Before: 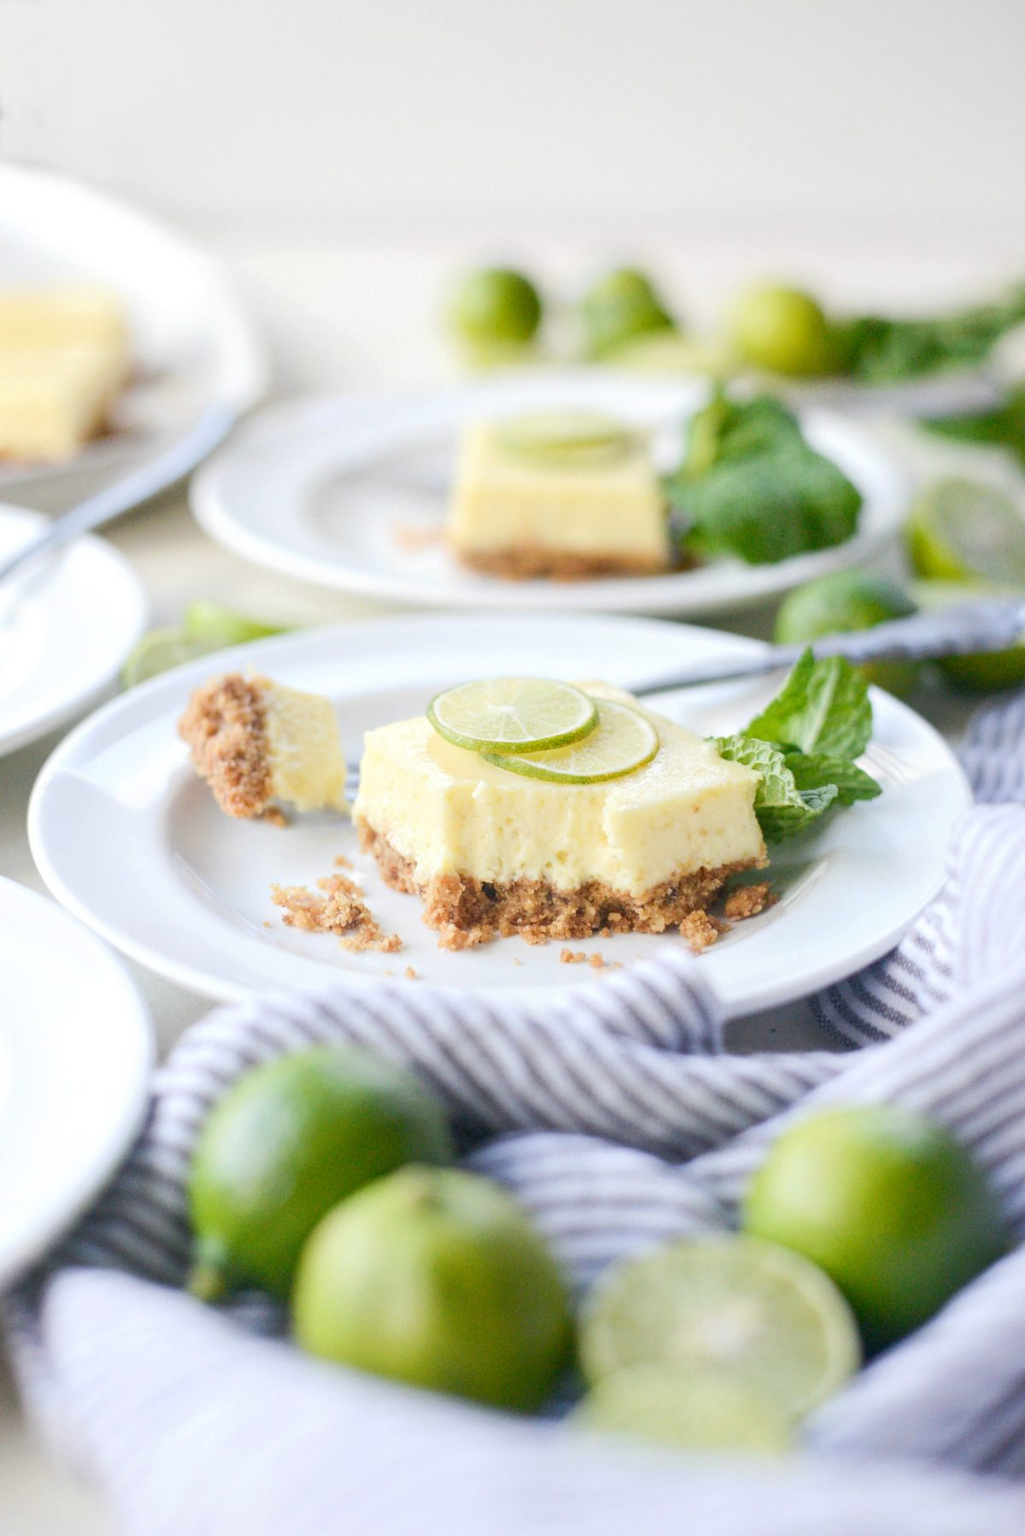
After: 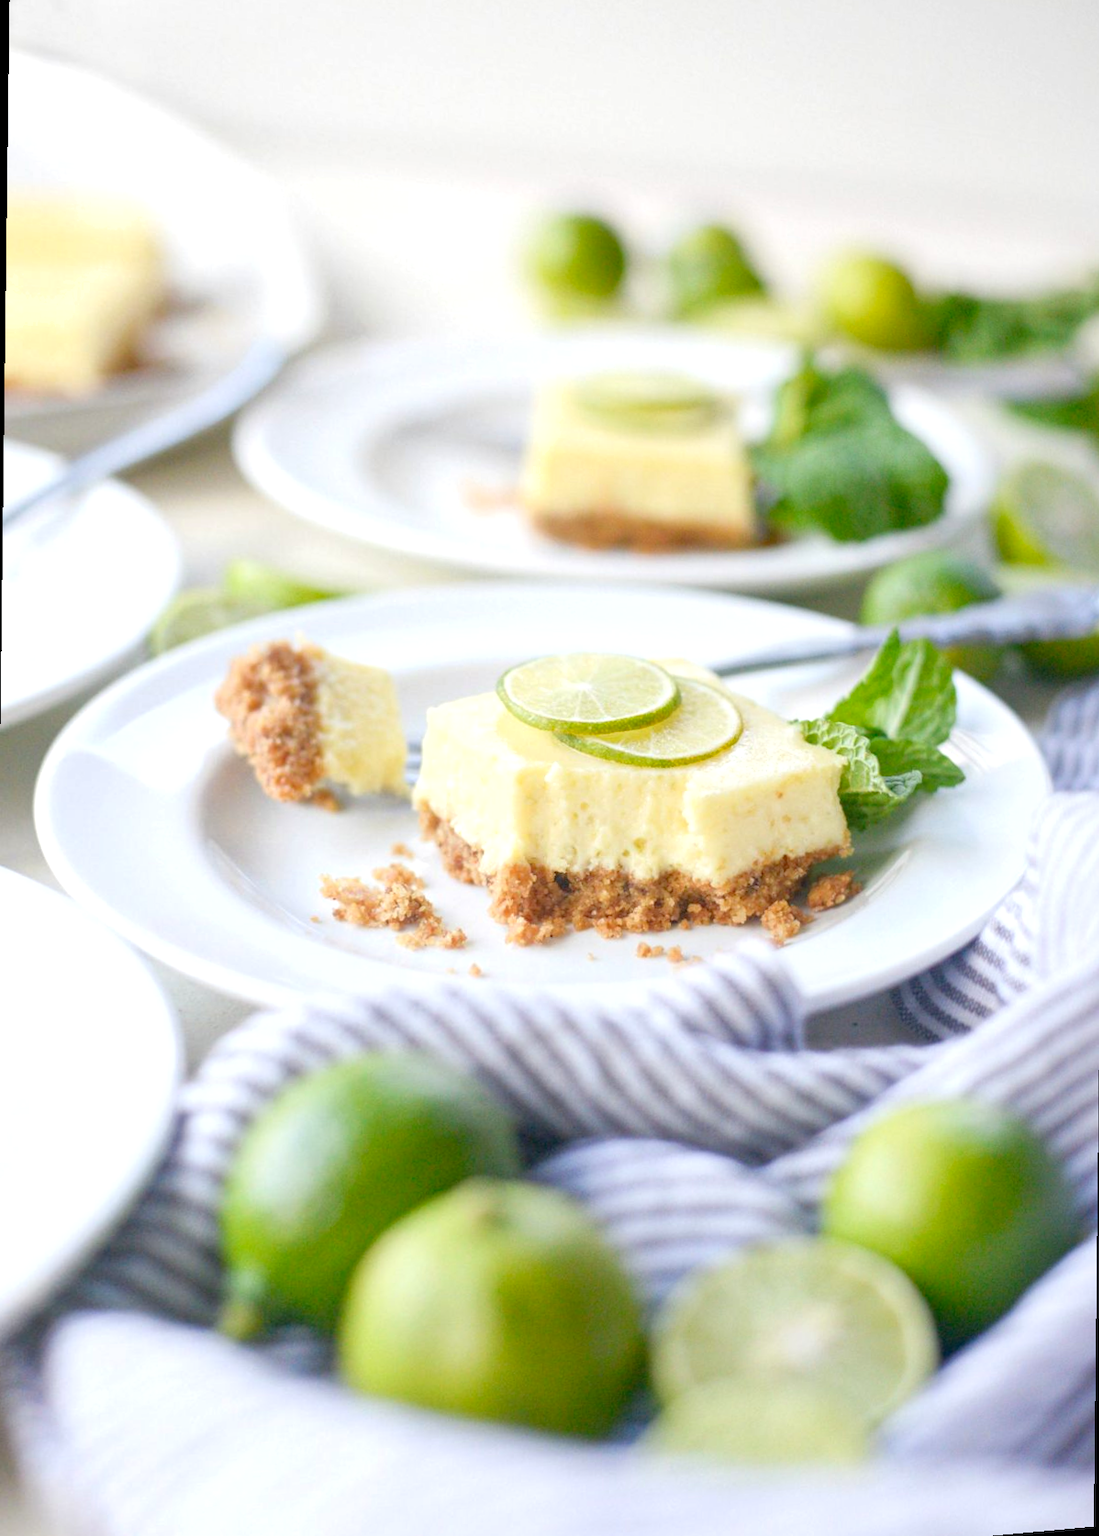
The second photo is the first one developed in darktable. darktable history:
rotate and perspective: rotation 0.679°, lens shift (horizontal) 0.136, crop left 0.009, crop right 0.991, crop top 0.078, crop bottom 0.95
levels: levels [0, 0.435, 0.917]
shadows and highlights: shadows 25, white point adjustment -3, highlights -30
